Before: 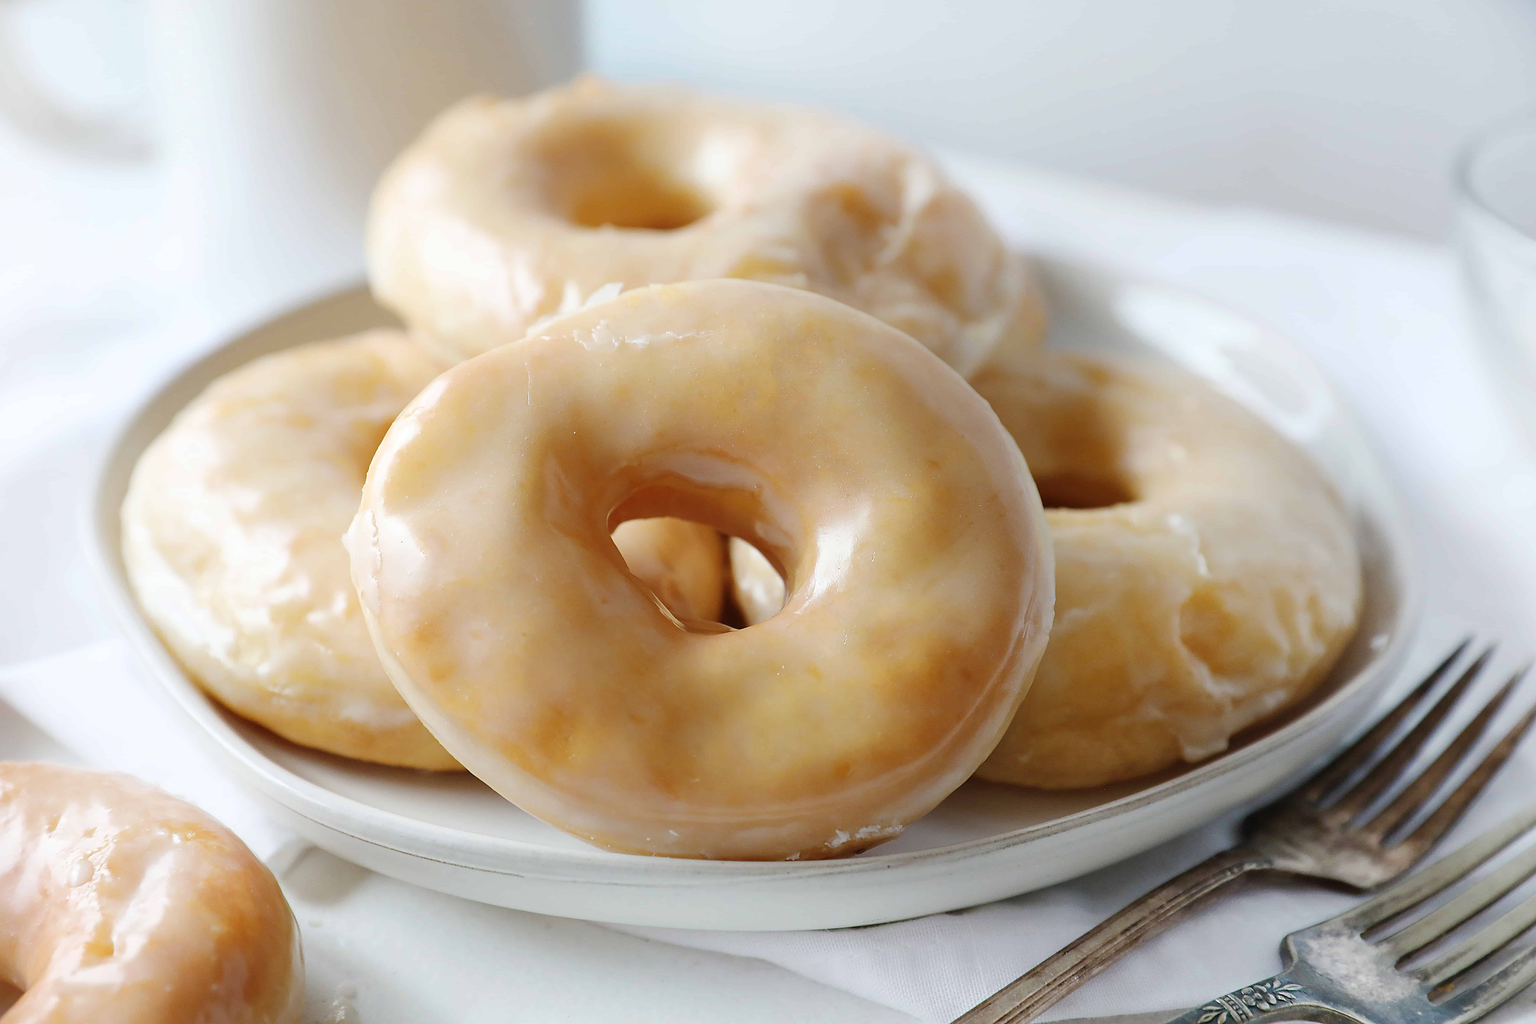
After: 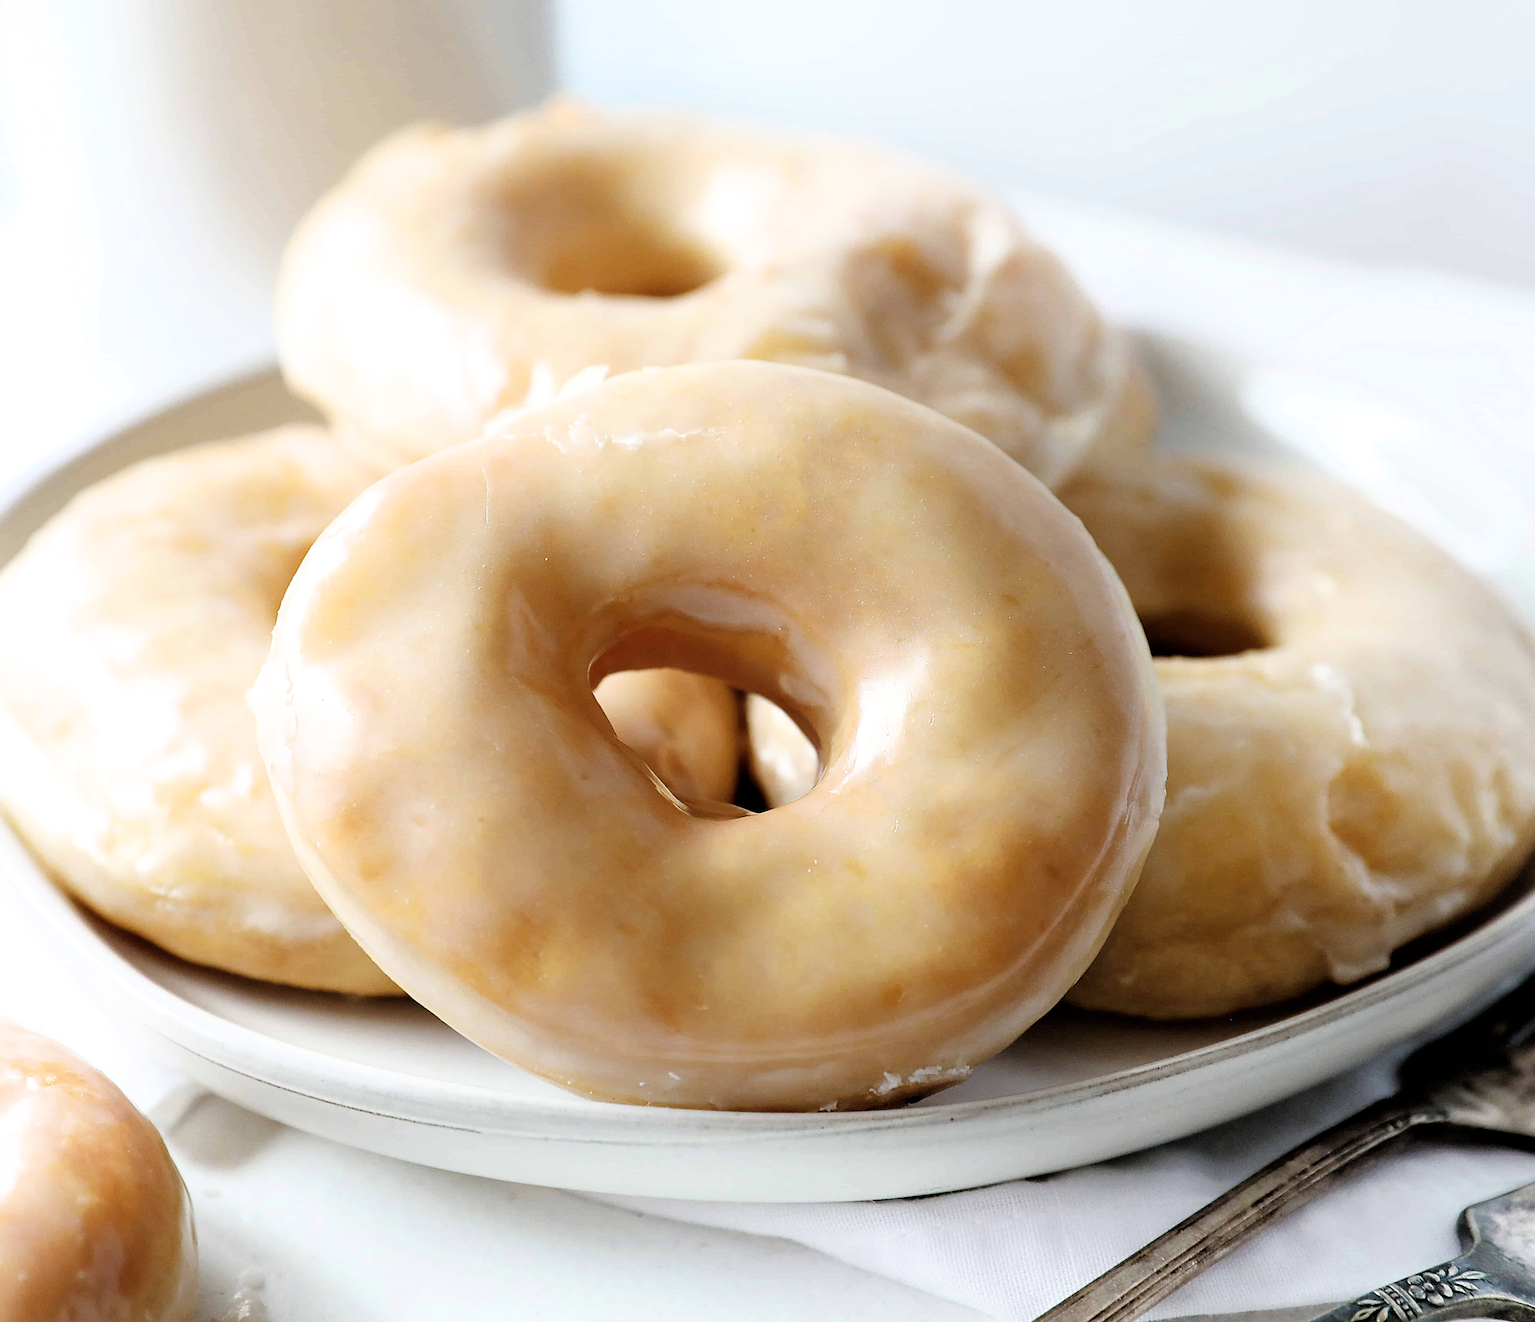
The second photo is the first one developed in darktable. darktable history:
crop: left 9.892%, right 12.659%
filmic rgb: black relative exposure -3.5 EV, white relative exposure 2.29 EV, hardness 3.41
